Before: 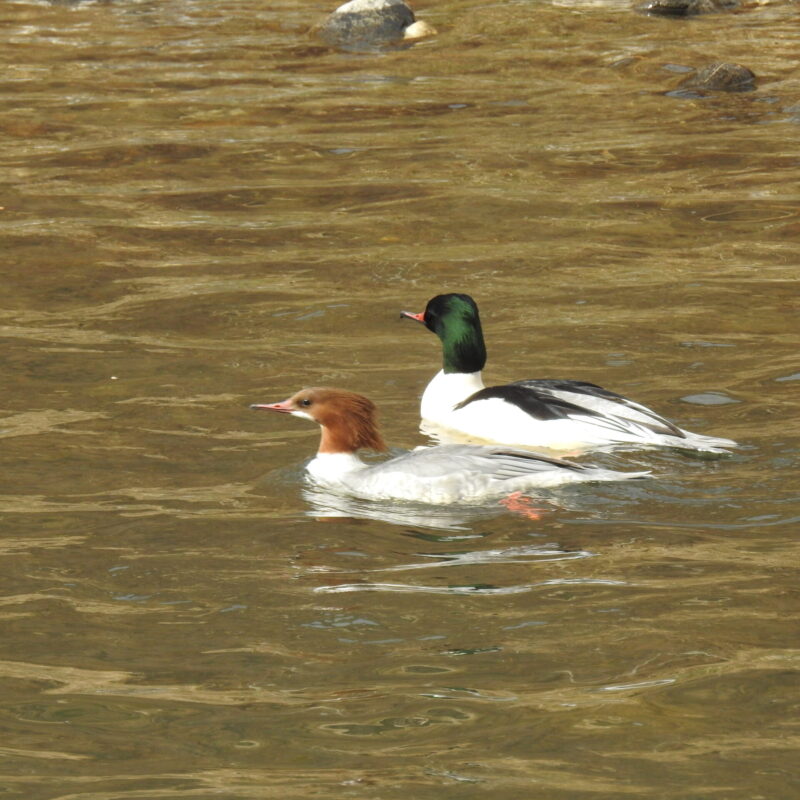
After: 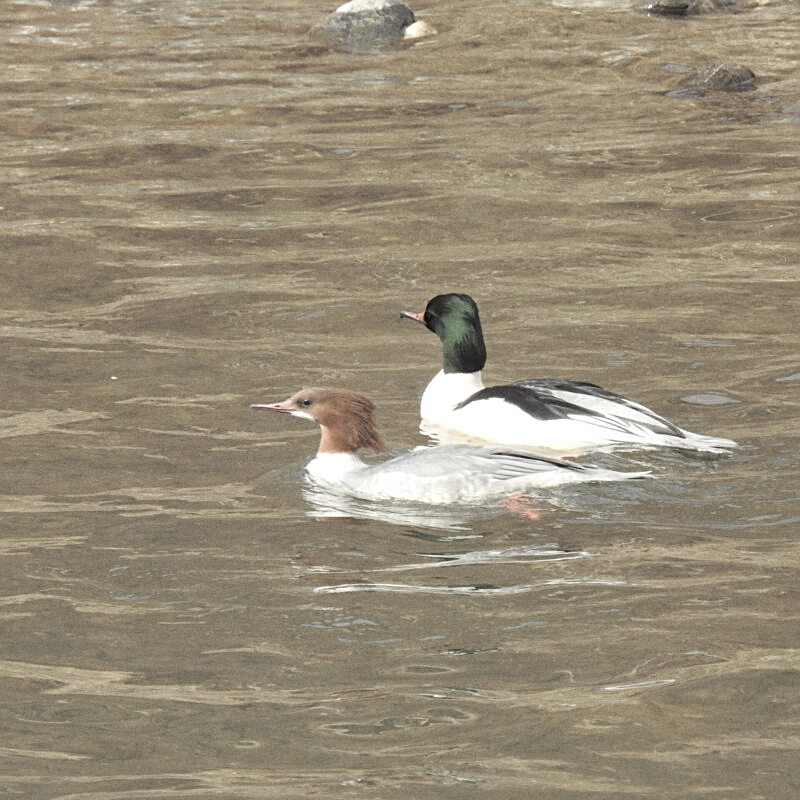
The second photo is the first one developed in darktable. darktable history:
exposure: black level correction 0.001, compensate highlight preservation false
sharpen: on, module defaults
grain: coarseness 0.09 ISO
contrast brightness saturation: brightness 0.18, saturation -0.5
